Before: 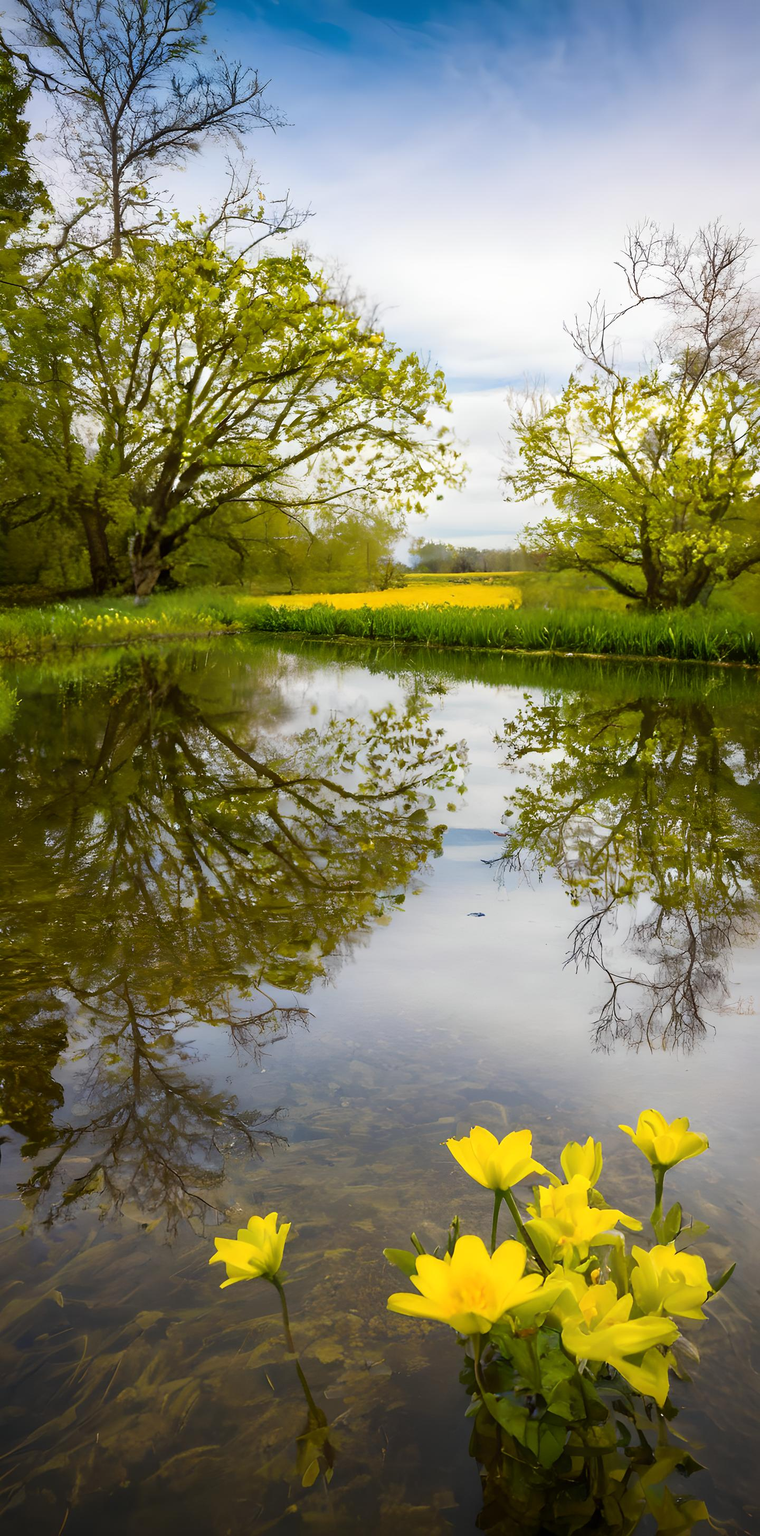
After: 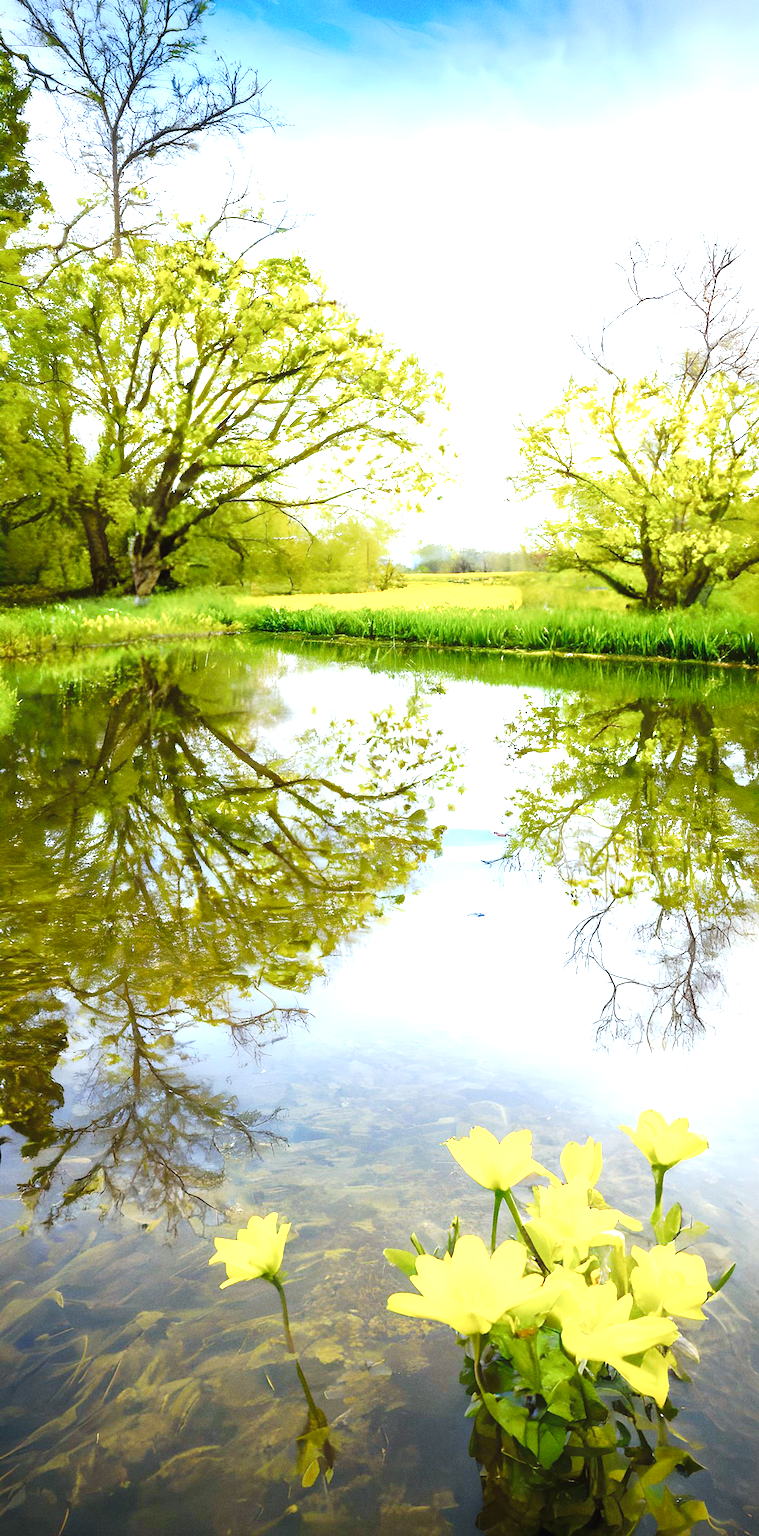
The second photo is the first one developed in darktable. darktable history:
tone curve: curves: ch0 [(0, 0) (0.003, 0.008) (0.011, 0.017) (0.025, 0.027) (0.044, 0.043) (0.069, 0.059) (0.1, 0.086) (0.136, 0.112) (0.177, 0.152) (0.224, 0.203) (0.277, 0.277) (0.335, 0.346) (0.399, 0.439) (0.468, 0.527) (0.543, 0.613) (0.623, 0.693) (0.709, 0.787) (0.801, 0.863) (0.898, 0.927) (1, 1)], preserve colors none
grain: strength 26%
exposure: black level correction 0, exposure 1.5 EV, compensate exposure bias true, compensate highlight preservation false
color calibration: illuminant F (fluorescent), F source F9 (Cool White Deluxe 4150 K) – high CRI, x 0.374, y 0.373, temperature 4158.34 K
